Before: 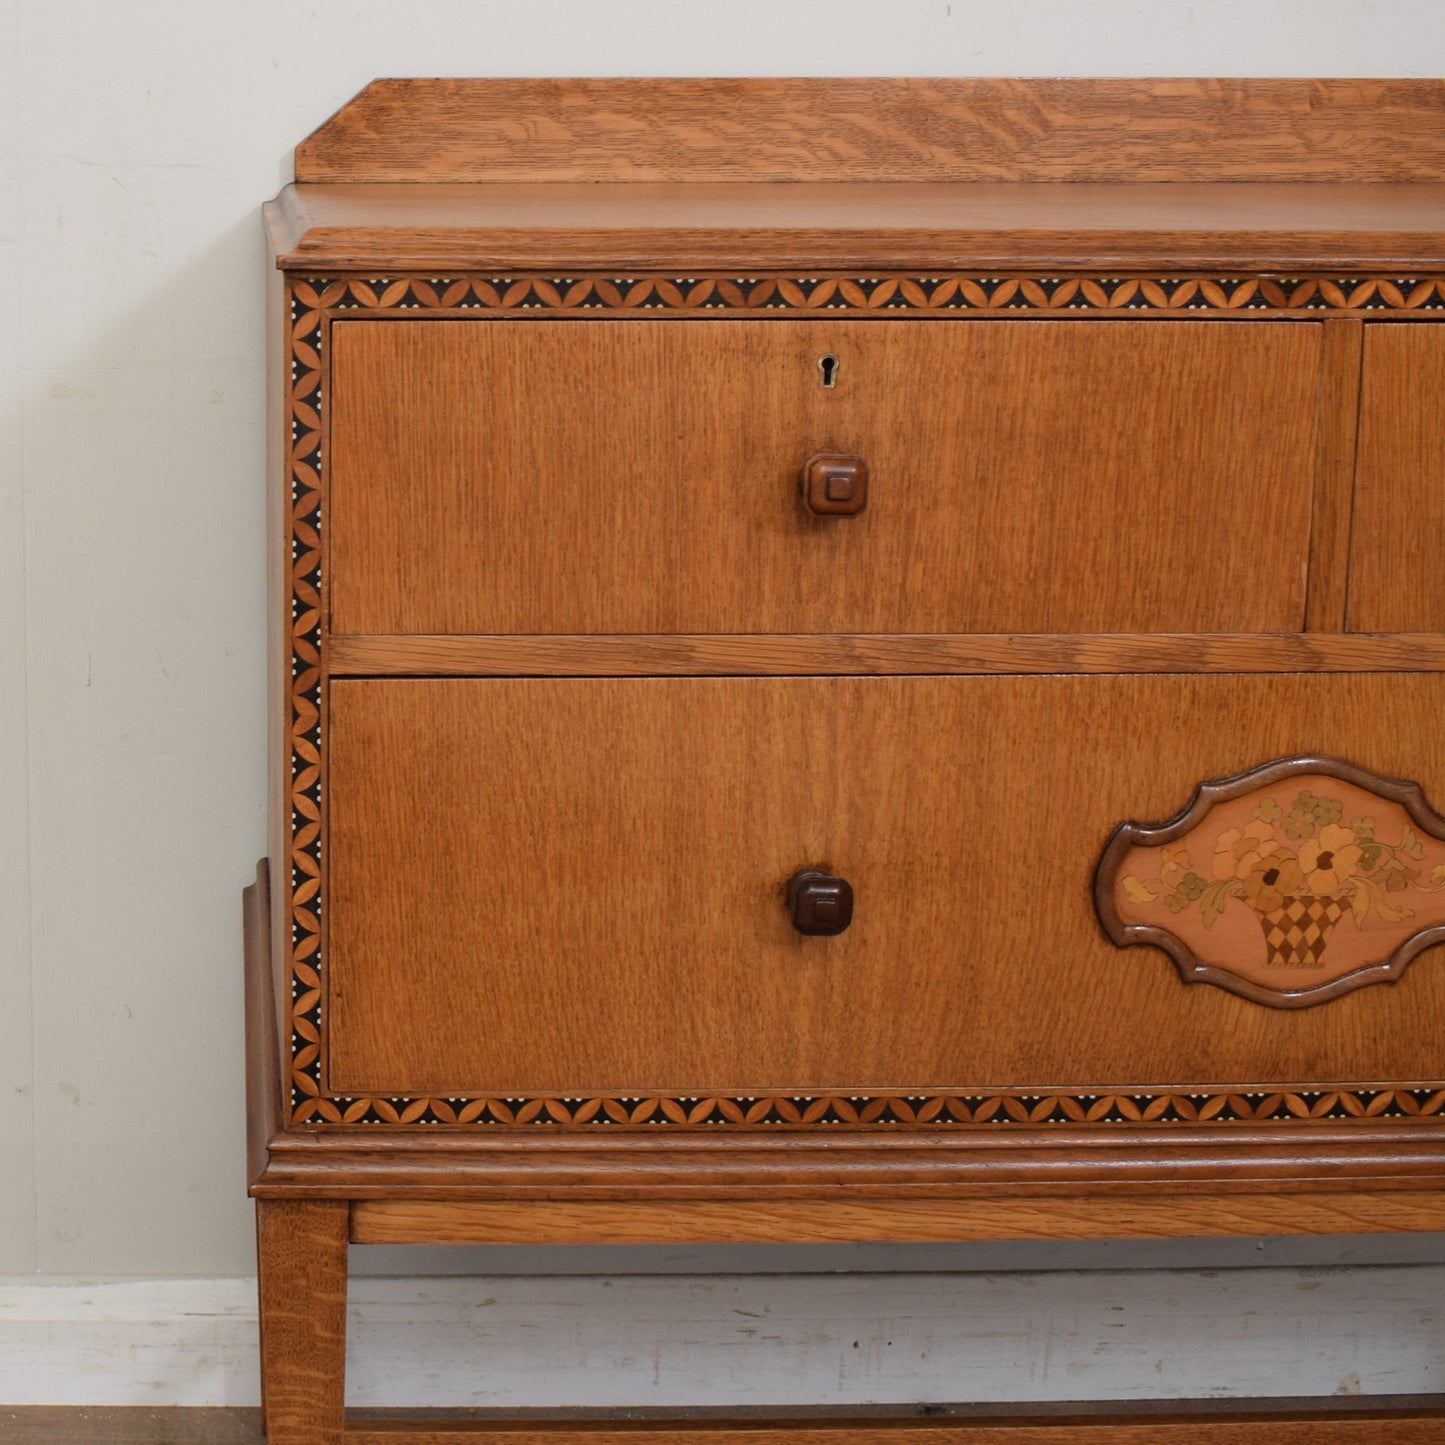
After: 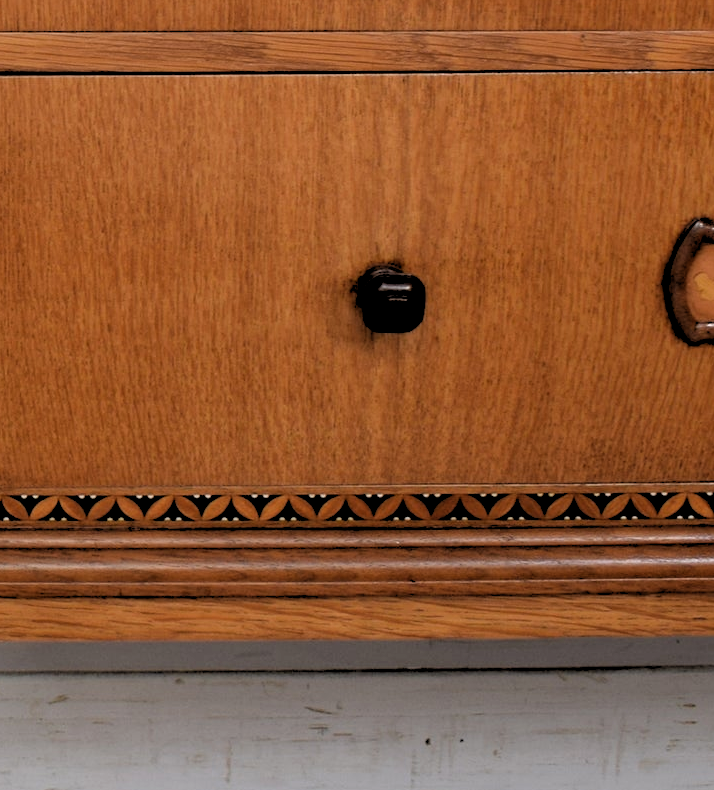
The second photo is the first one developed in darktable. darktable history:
crop: left 29.672%, top 41.786%, right 20.851%, bottom 3.487%
rgb levels: levels [[0.029, 0.461, 0.922], [0, 0.5, 1], [0, 0.5, 1]]
